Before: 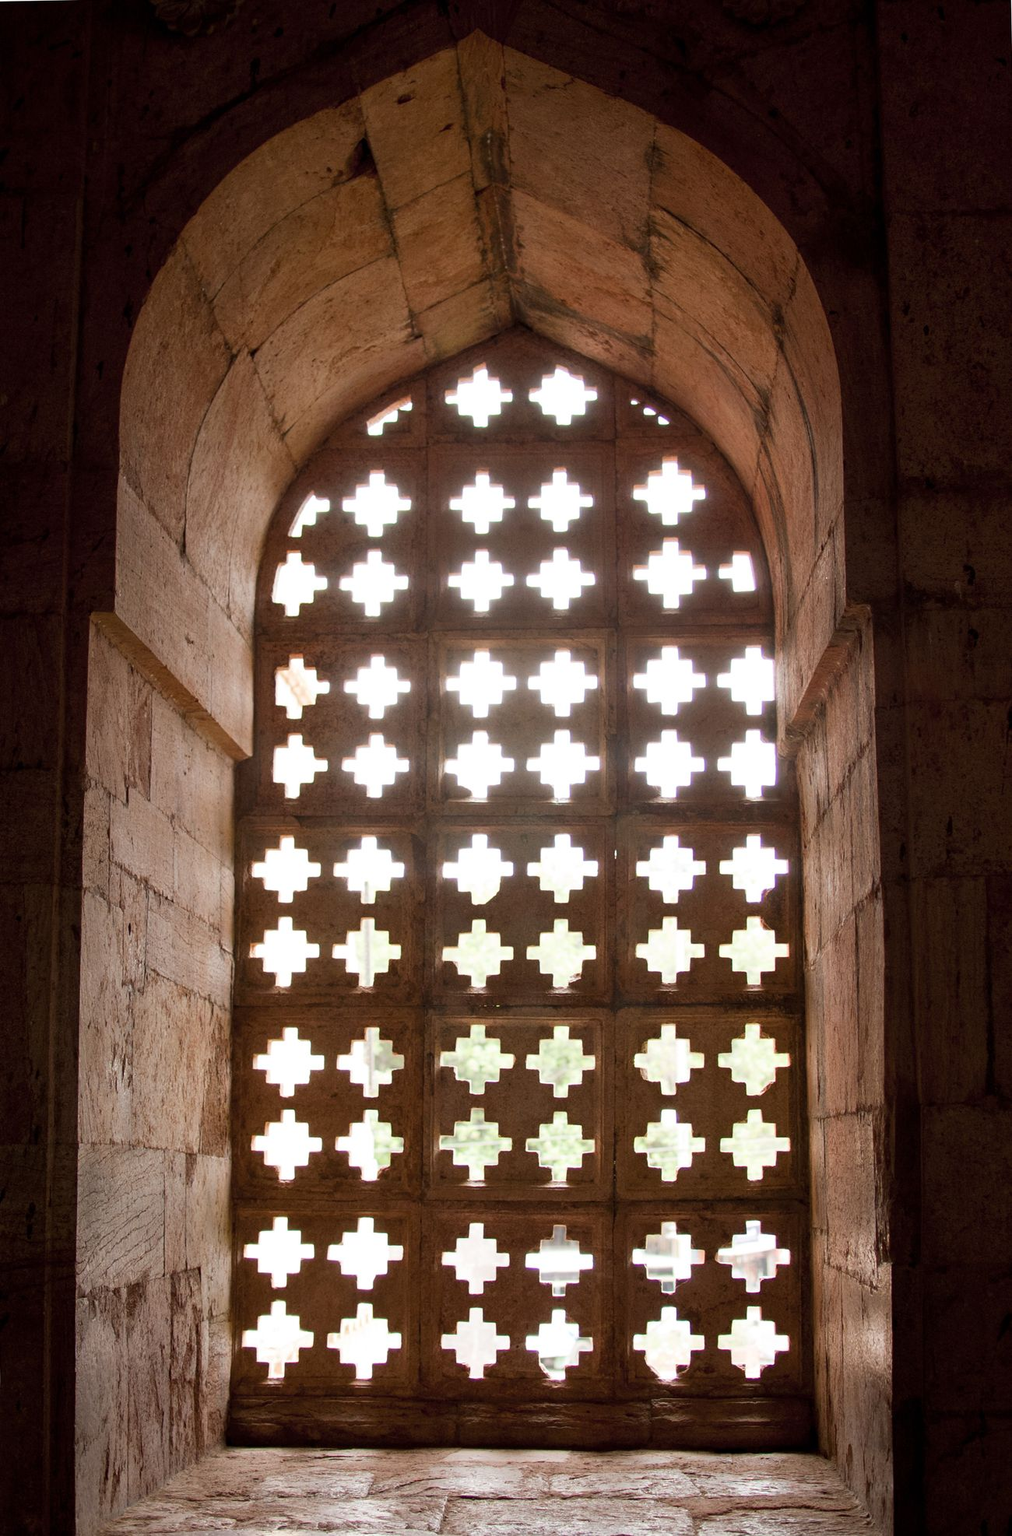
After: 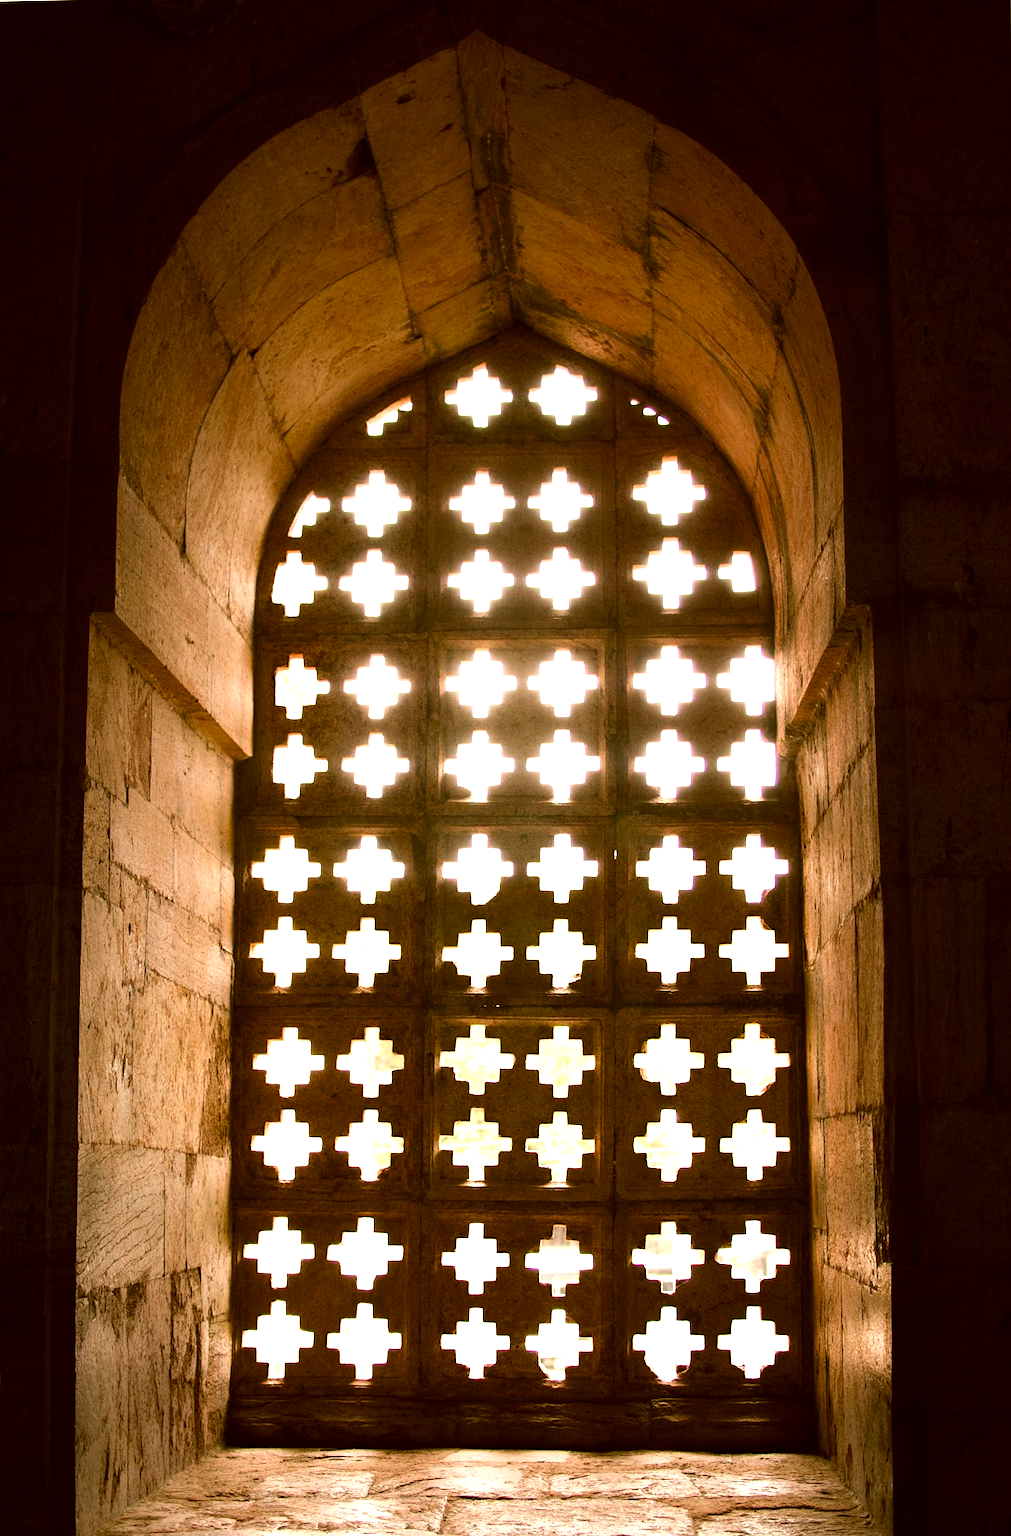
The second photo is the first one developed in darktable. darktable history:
tone equalizer: -8 EV -1.06 EV, -7 EV -0.994 EV, -6 EV -0.847 EV, -5 EV -0.616 EV, -3 EV 0.552 EV, -2 EV 0.837 EV, -1 EV 0.987 EV, +0 EV 1.07 EV, smoothing diameter 2.19%, edges refinement/feathering 18.27, mask exposure compensation -1.57 EV, filter diffusion 5
contrast brightness saturation: contrast 0.043, saturation 0.159
color correction: highlights a* 8.18, highlights b* 15.88, shadows a* -0.383, shadows b* 26
shadows and highlights: shadows 11.48, white point adjustment 1.21, highlights -1.91, soften with gaussian
